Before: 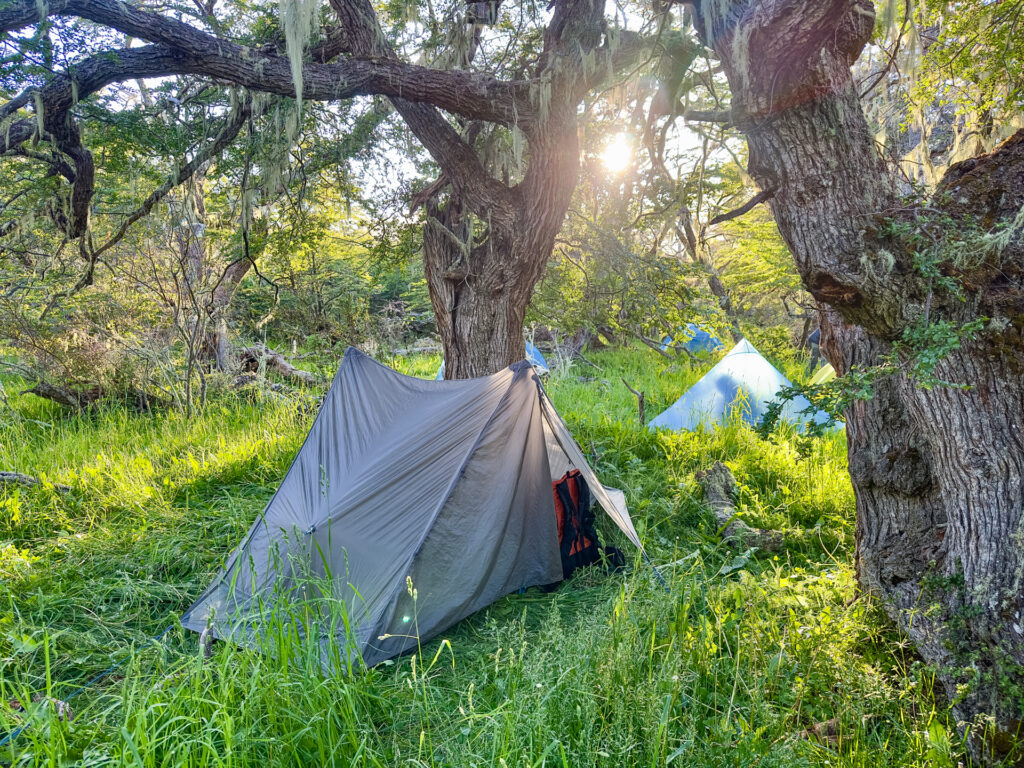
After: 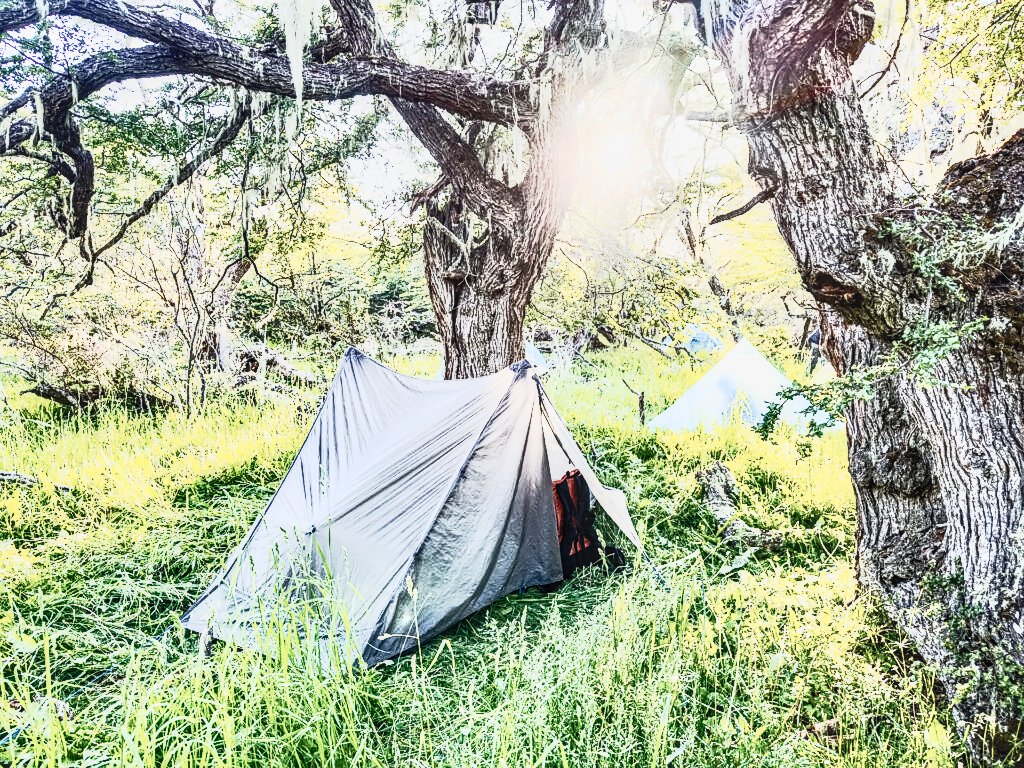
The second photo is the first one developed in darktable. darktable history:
tone curve: curves: ch0 [(0, 0.009) (0.105, 0.08) (0.195, 0.18) (0.283, 0.316) (0.384, 0.434) (0.485, 0.531) (0.638, 0.69) (0.81, 0.872) (1, 0.977)]; ch1 [(0, 0) (0.161, 0.092) (0.35, 0.33) (0.379, 0.401) (0.456, 0.469) (0.498, 0.502) (0.52, 0.536) (0.586, 0.617) (0.635, 0.655) (1, 1)]; ch2 [(0, 0) (0.371, 0.362) (0.437, 0.437) (0.483, 0.484) (0.53, 0.515) (0.56, 0.571) (0.622, 0.606) (1, 1)], preserve colors none
base curve: curves: ch0 [(0, 0) (0.032, 0.025) (0.121, 0.166) (0.206, 0.329) (0.605, 0.79) (1, 1)], preserve colors none
sharpen: amount 0.206
shadows and highlights: low approximation 0.01, soften with gaussian
local contrast: detail 130%
contrast brightness saturation: contrast 0.583, brightness 0.567, saturation -0.333
